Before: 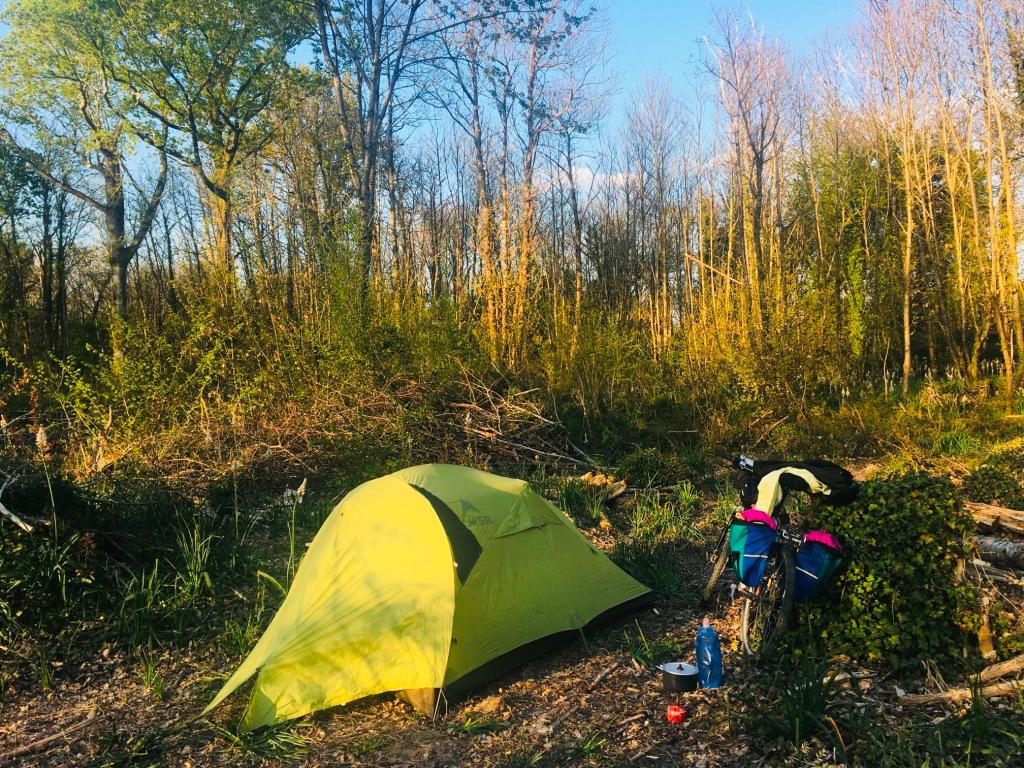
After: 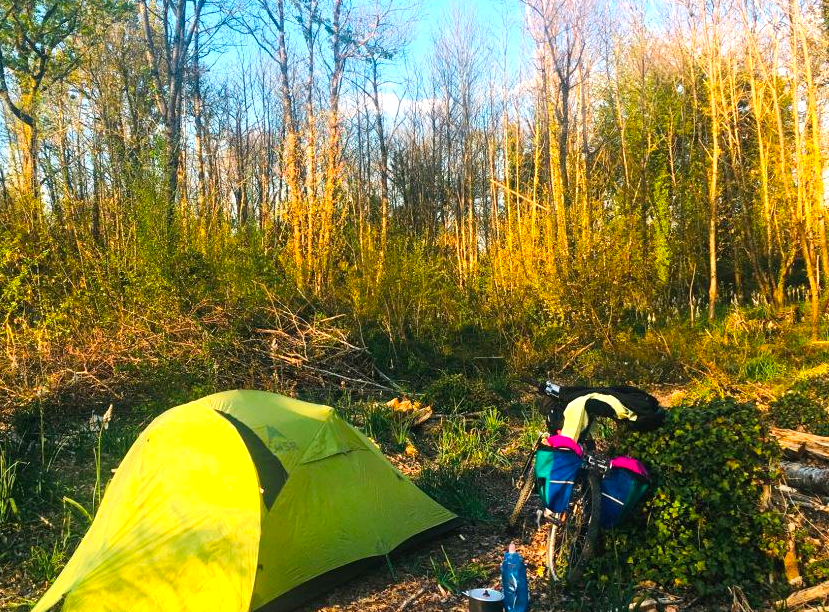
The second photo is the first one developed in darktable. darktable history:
crop: left 18.979%, top 9.746%, right 0%, bottom 9.658%
exposure: black level correction 0, exposure 0.499 EV, compensate exposure bias true, compensate highlight preservation false
